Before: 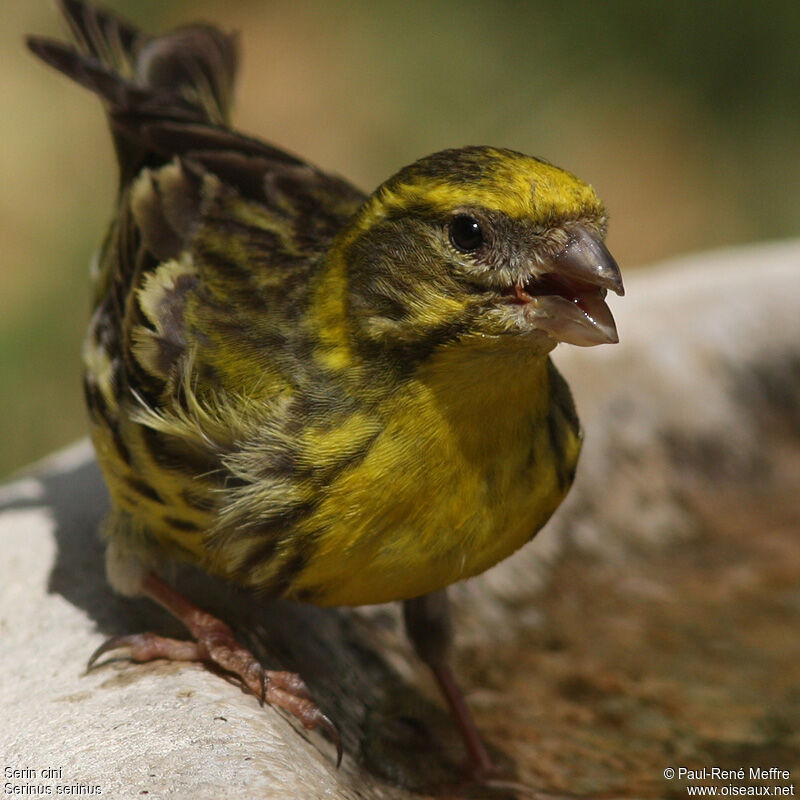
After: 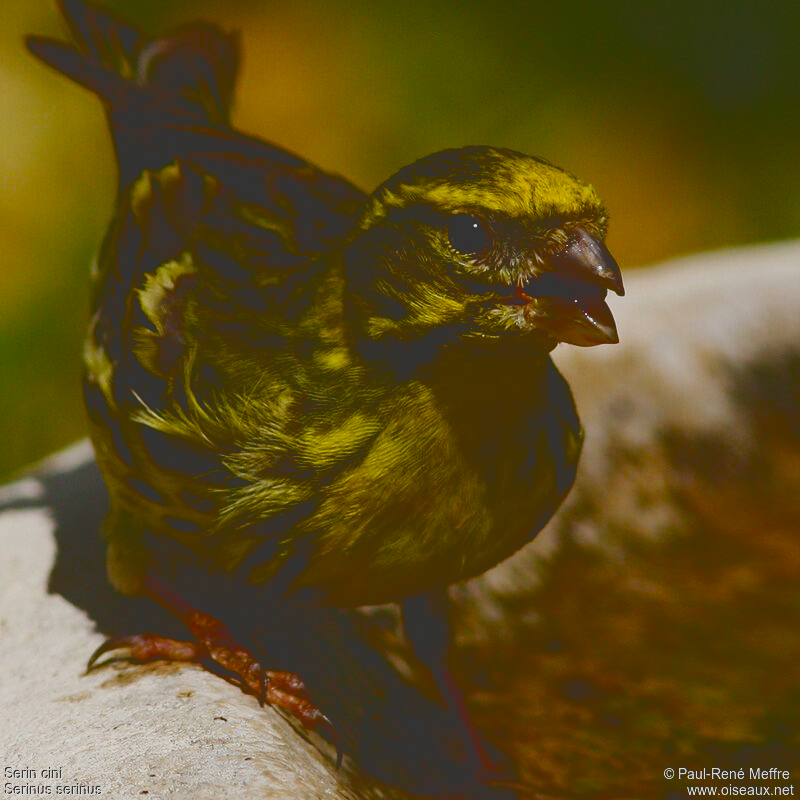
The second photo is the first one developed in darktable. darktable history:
tone curve: curves: ch0 [(0, 0.211) (0.15, 0.25) (1, 0.953)], color space Lab, independent channels, preserve colors none
contrast brightness saturation: contrast 0.187, brightness -0.243, saturation 0.108
filmic rgb: black relative exposure -7.65 EV, white relative exposure 3.99 EV, hardness 4.02, contrast 1.098, highlights saturation mix -30.92%
color balance rgb: global offset › luminance -0.384%, perceptual saturation grading › global saturation 54.034%, perceptual saturation grading › highlights -50.006%, perceptual saturation grading › mid-tones 40.18%, perceptual saturation grading › shadows 30.566%, perceptual brilliance grading › global brilliance 2.964%, global vibrance 20%
